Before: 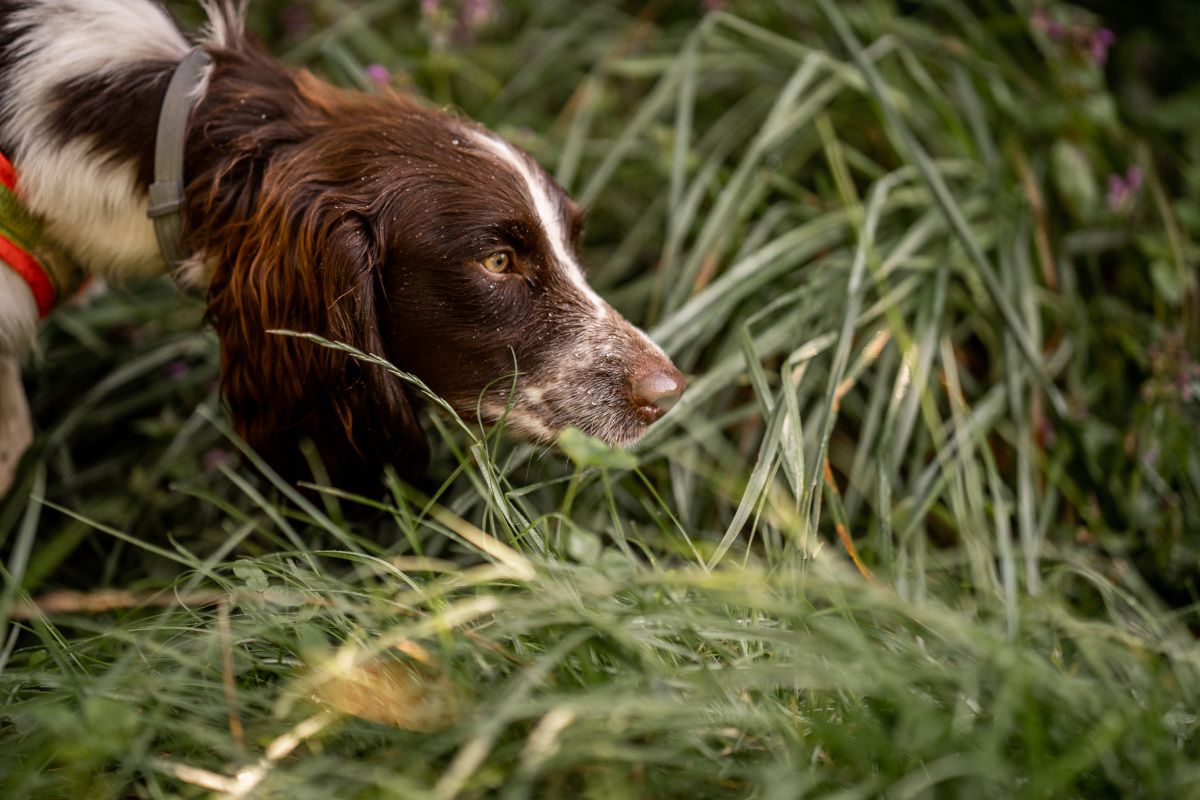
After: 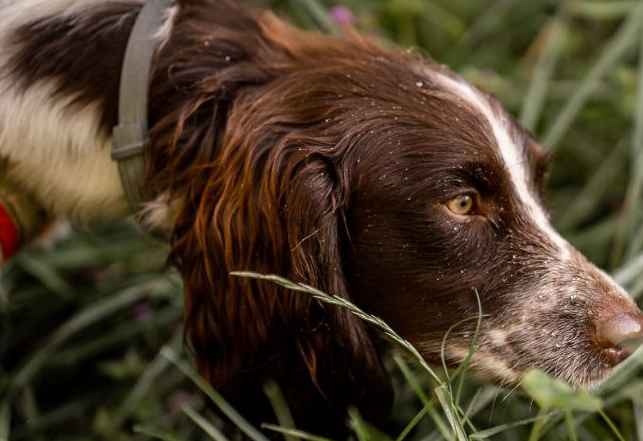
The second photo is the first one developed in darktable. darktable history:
shadows and highlights: shadows 20.81, highlights -36.32, soften with gaussian
crop and rotate: left 3.02%, top 7.487%, right 43.361%, bottom 37.367%
